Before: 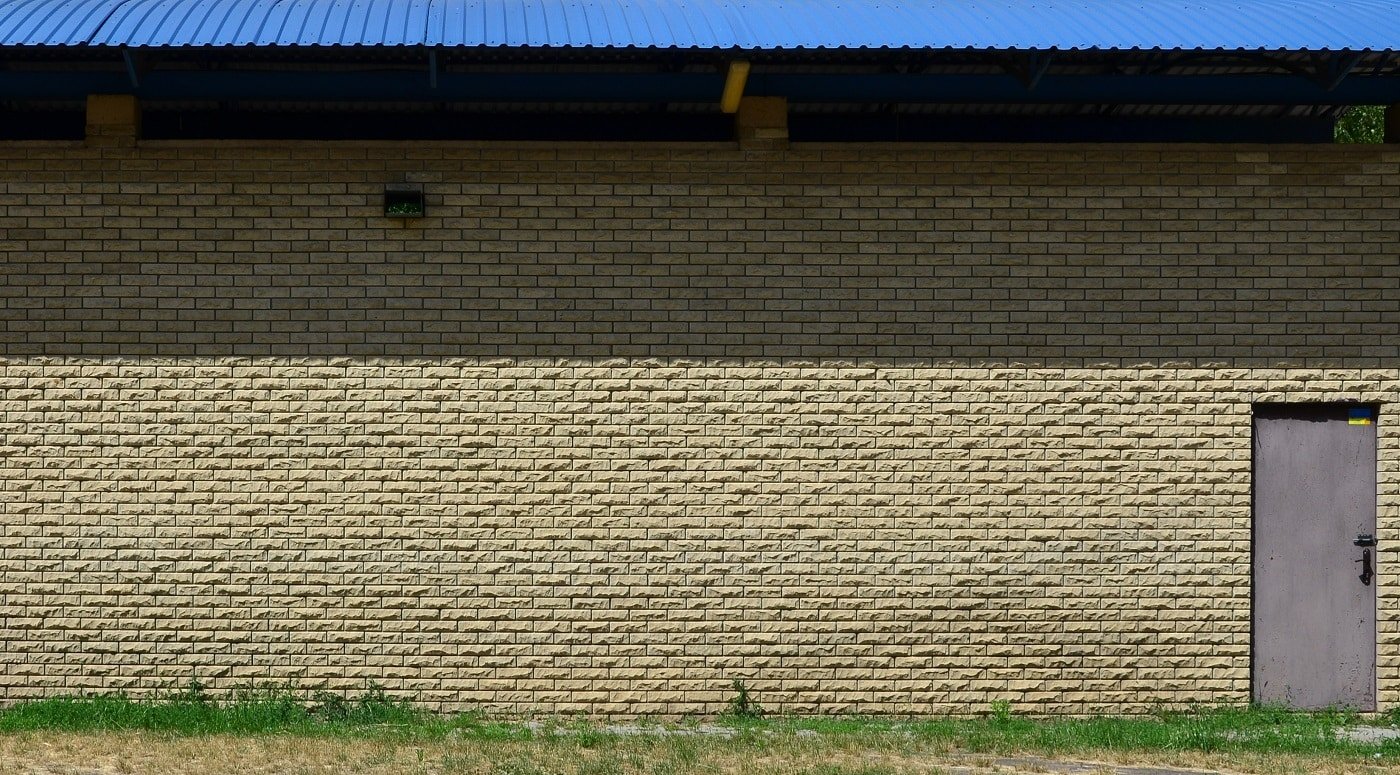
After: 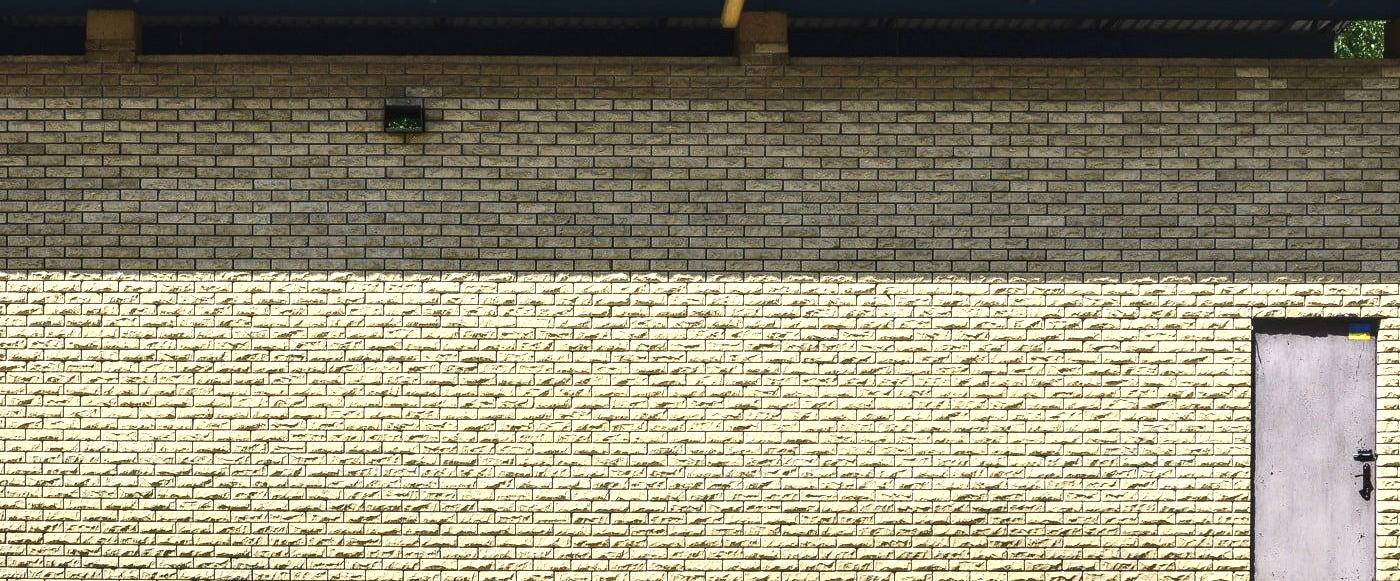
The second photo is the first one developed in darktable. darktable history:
local contrast: detail 150%
contrast brightness saturation: contrast 0.242, brightness 0.091
exposure: black level correction -0.005, exposure 1.007 EV, compensate exposure bias true, compensate highlight preservation false
crop: top 11.055%, bottom 13.921%
